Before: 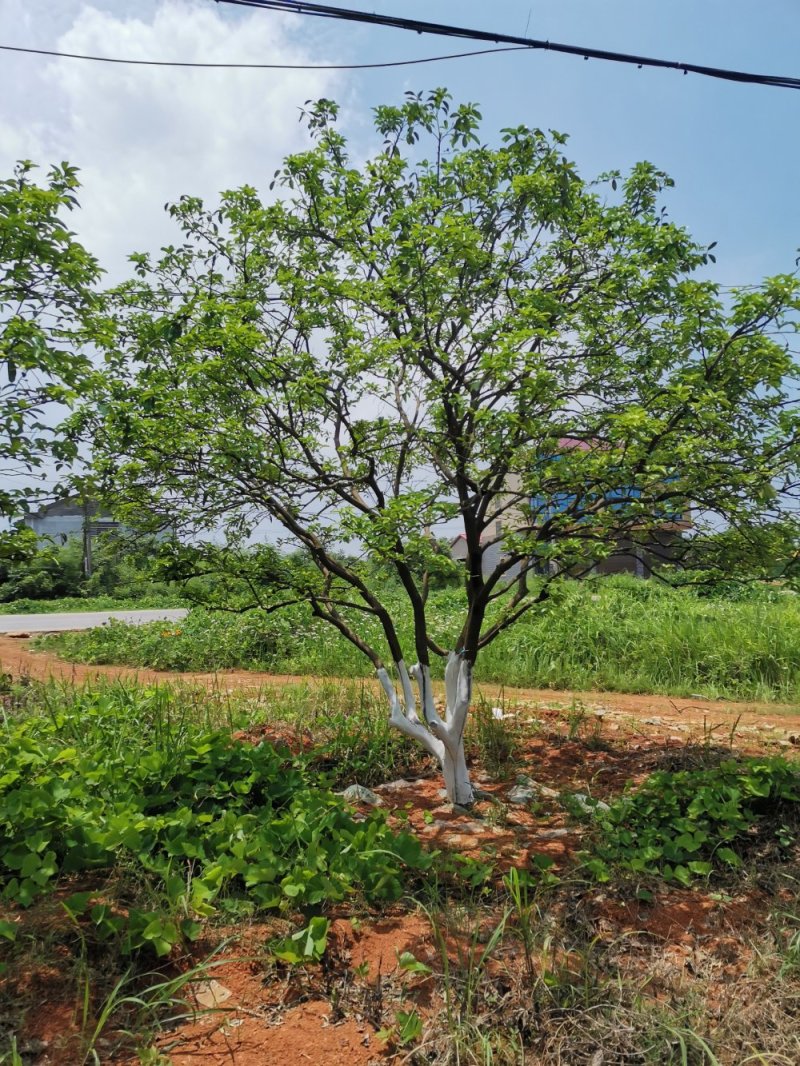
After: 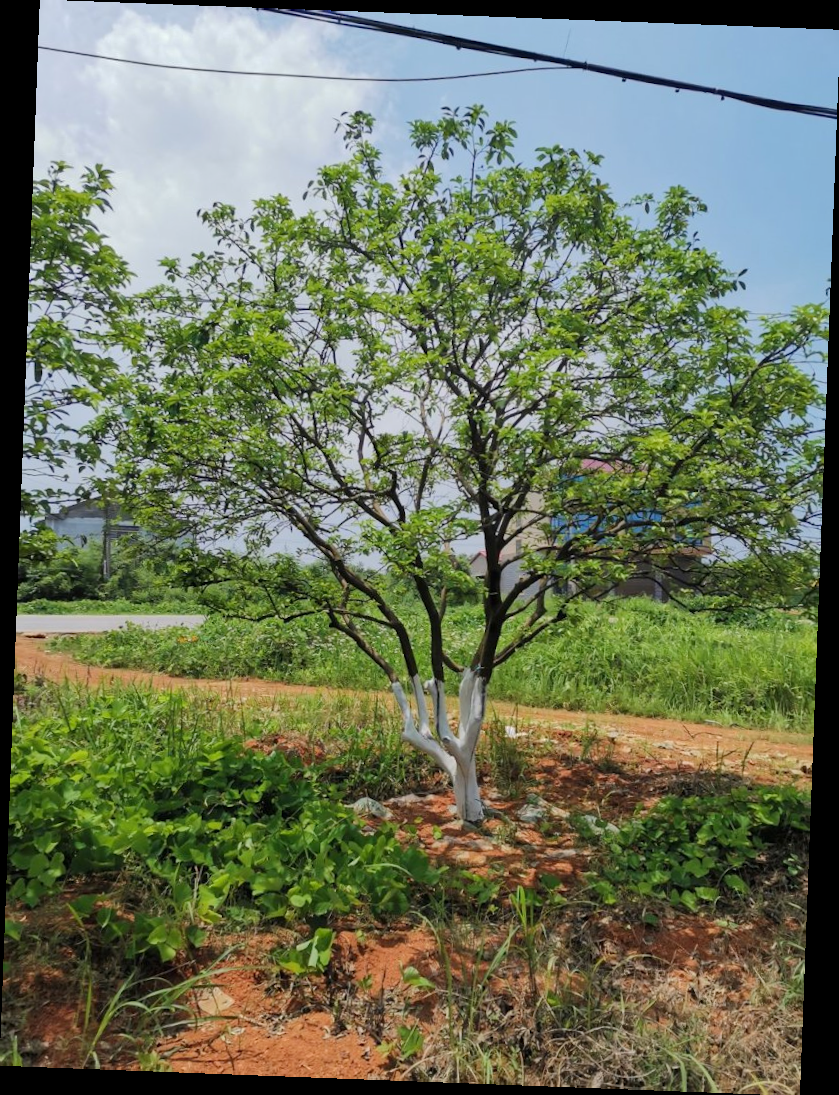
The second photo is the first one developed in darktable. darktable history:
base curve: curves: ch0 [(0, 0) (0.235, 0.266) (0.503, 0.496) (0.786, 0.72) (1, 1)]
rotate and perspective: rotation 2.17°, automatic cropping off
